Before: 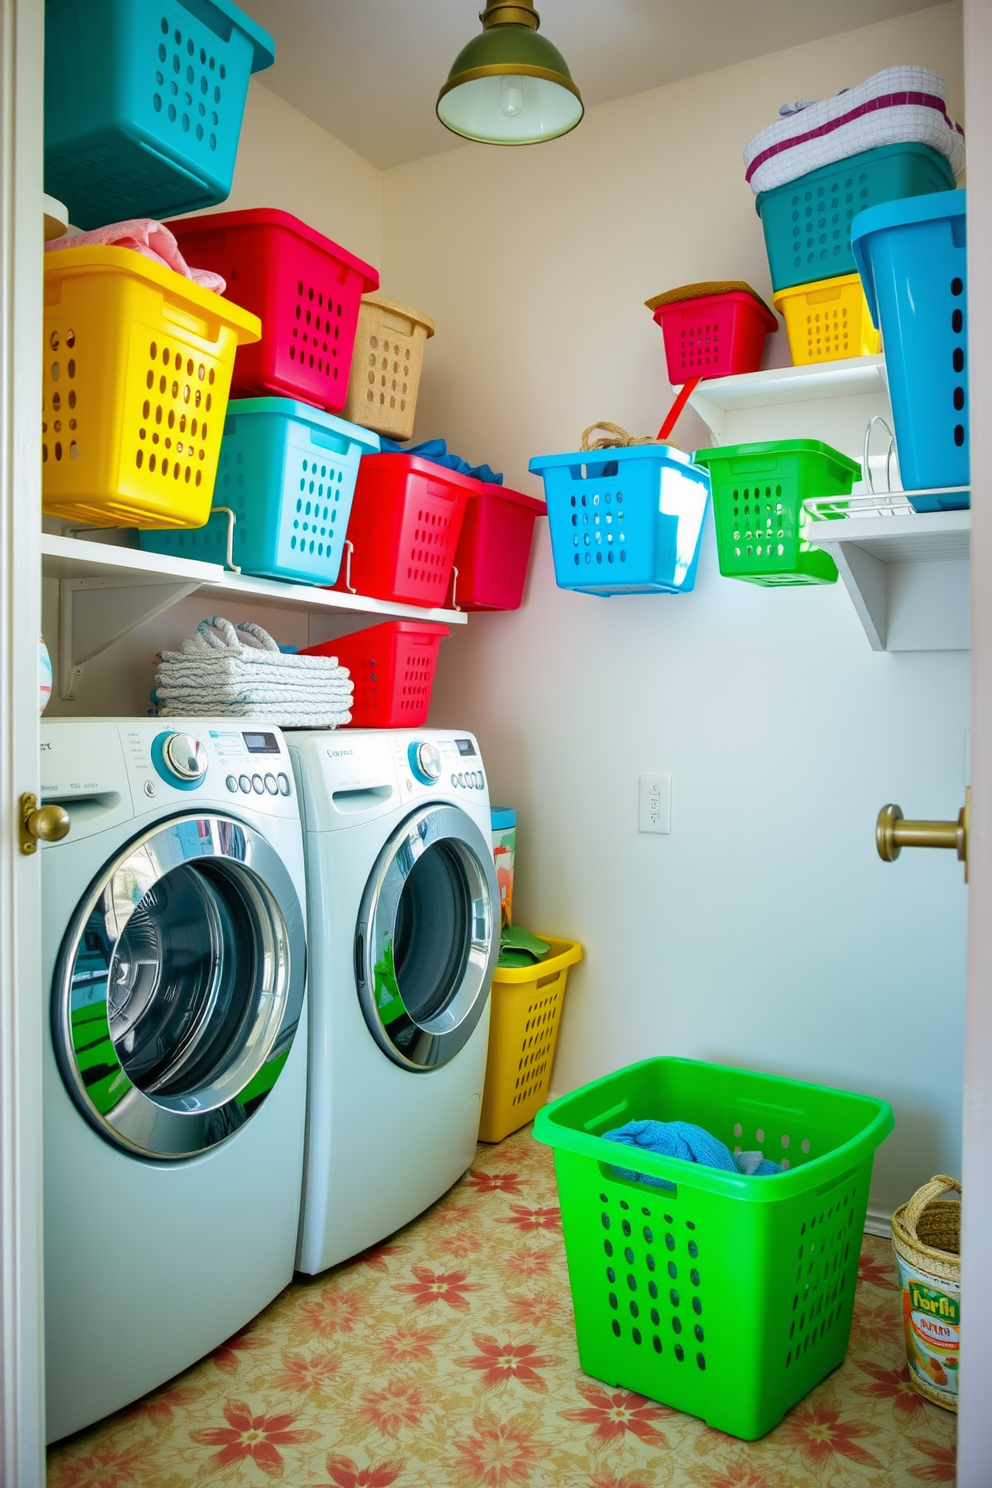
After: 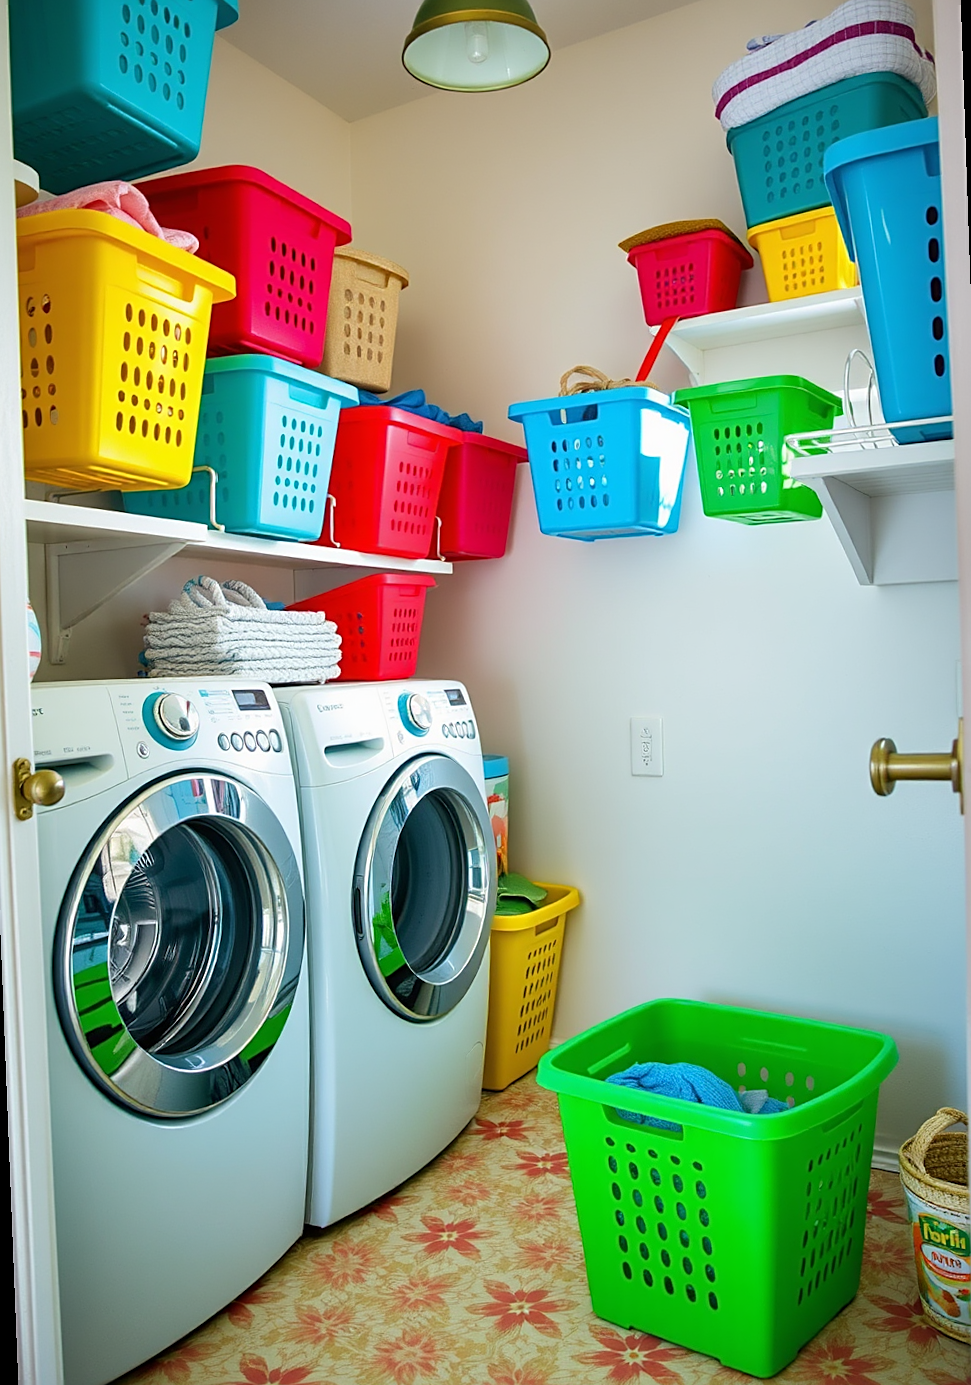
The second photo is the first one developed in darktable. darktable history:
sharpen: on, module defaults
rotate and perspective: rotation -2.12°, lens shift (vertical) 0.009, lens shift (horizontal) -0.008, automatic cropping original format, crop left 0.036, crop right 0.964, crop top 0.05, crop bottom 0.959
